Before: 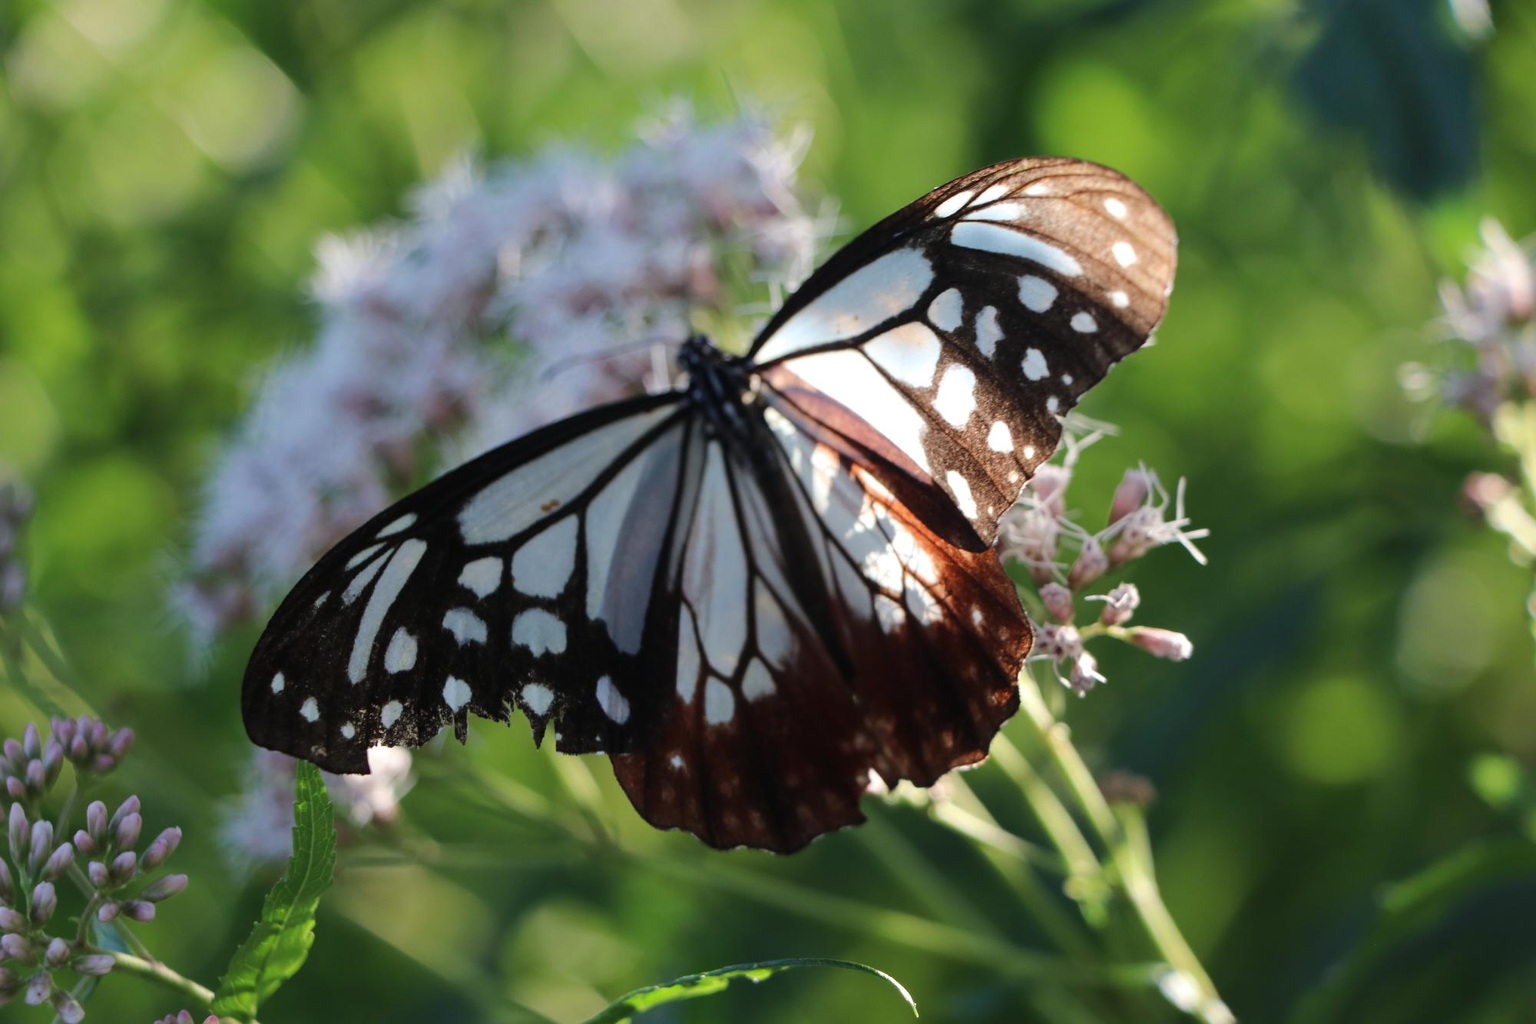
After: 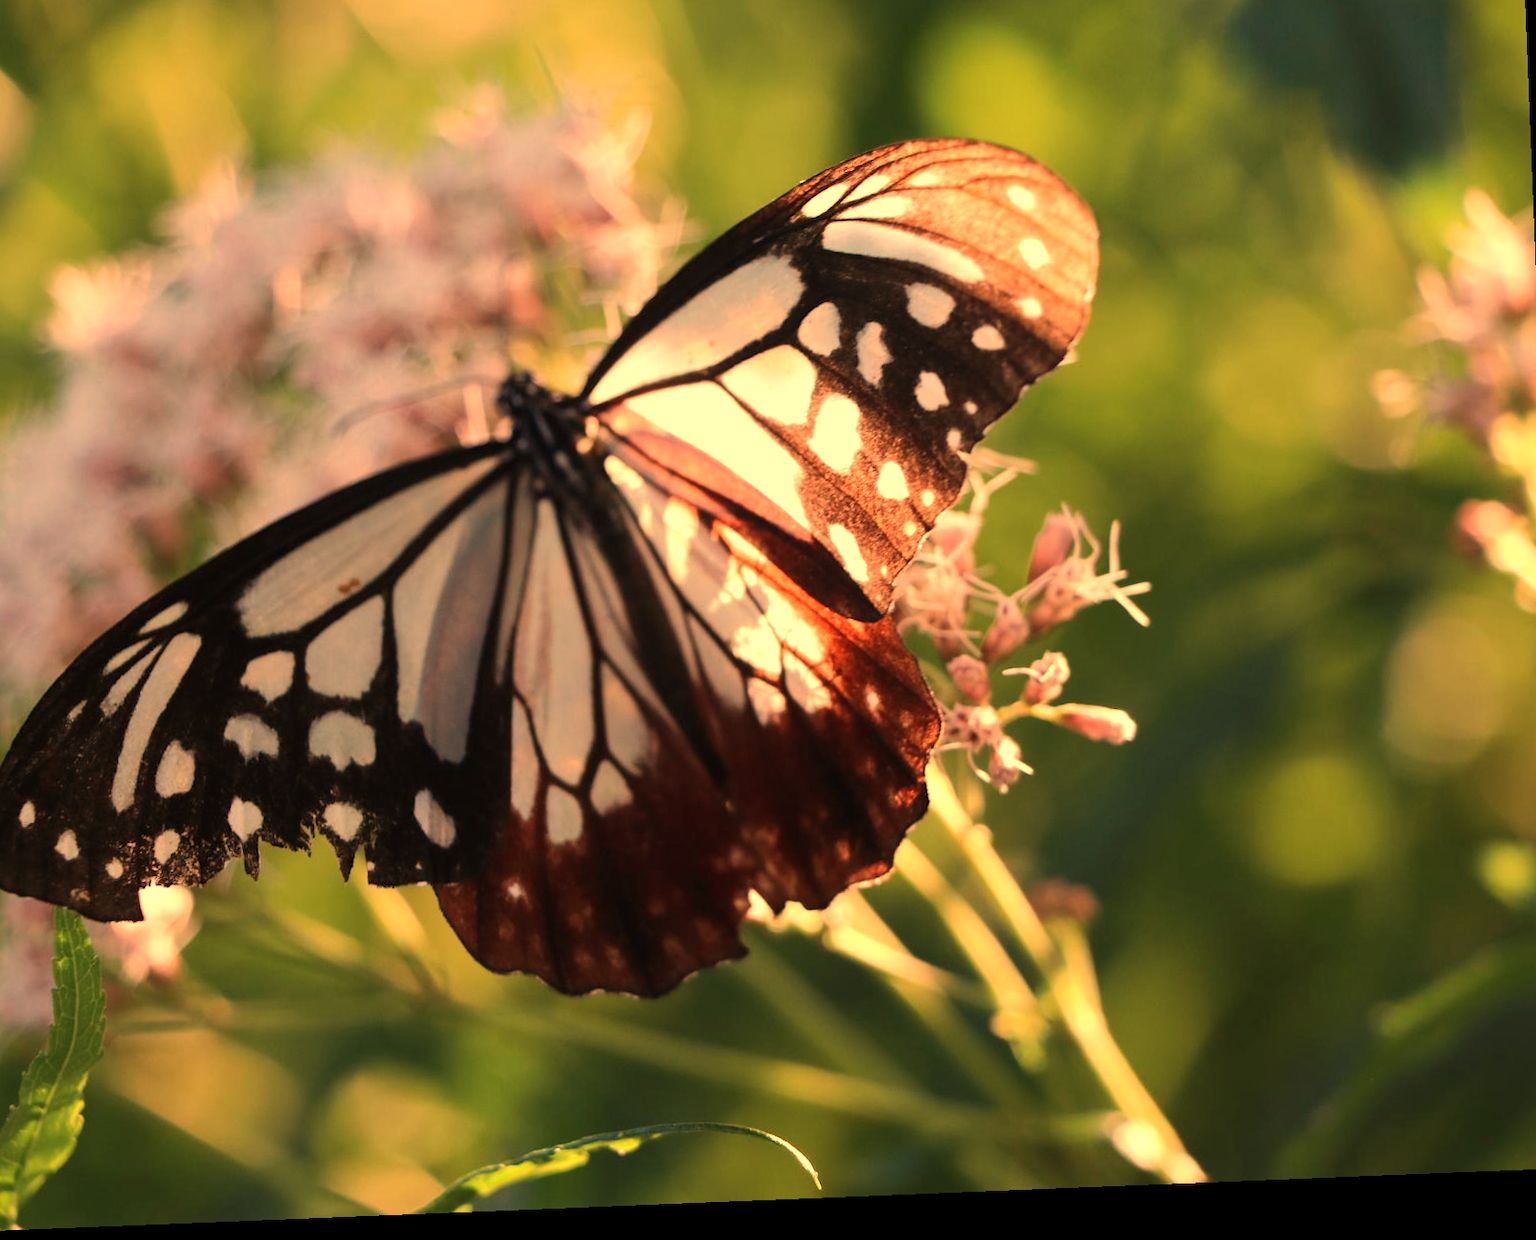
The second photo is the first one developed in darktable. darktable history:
crop and rotate: left 17.959%, top 5.771%, right 1.742%
white balance: red 1.467, blue 0.684
exposure: exposure 0.178 EV, compensate exposure bias true, compensate highlight preservation false
rotate and perspective: rotation -2.29°, automatic cropping off
